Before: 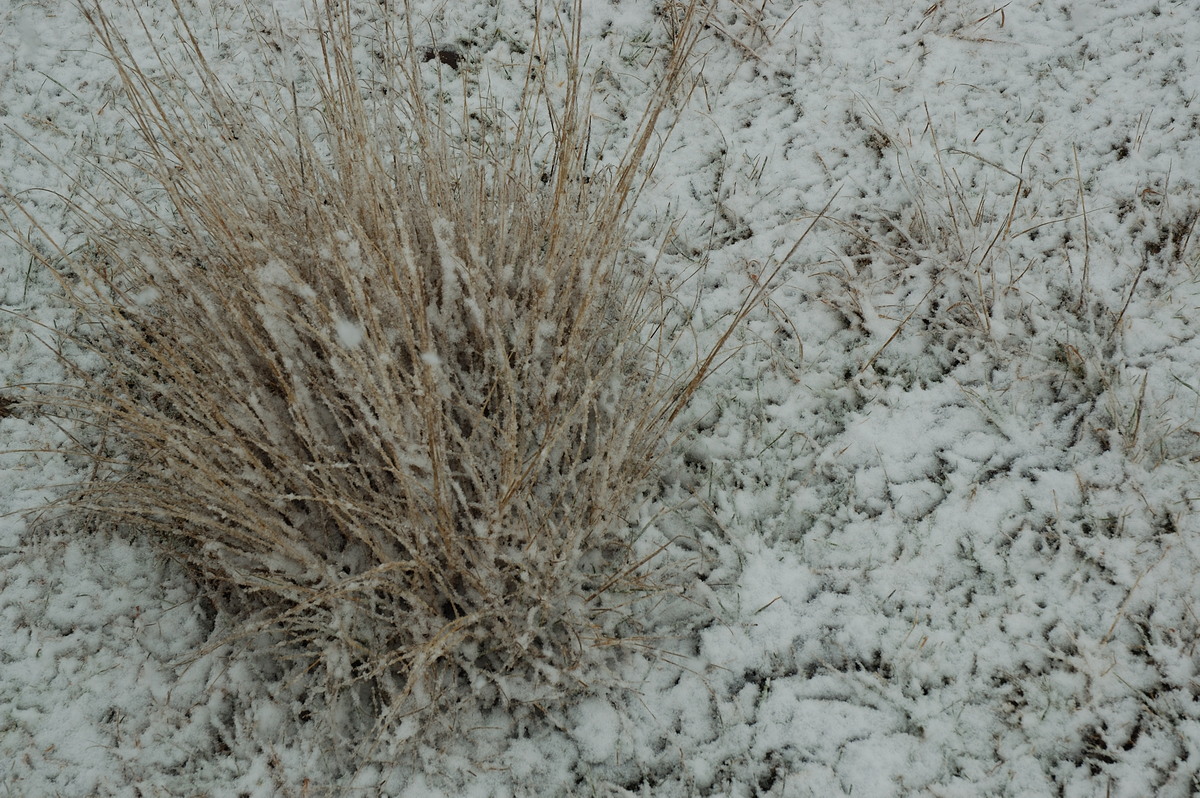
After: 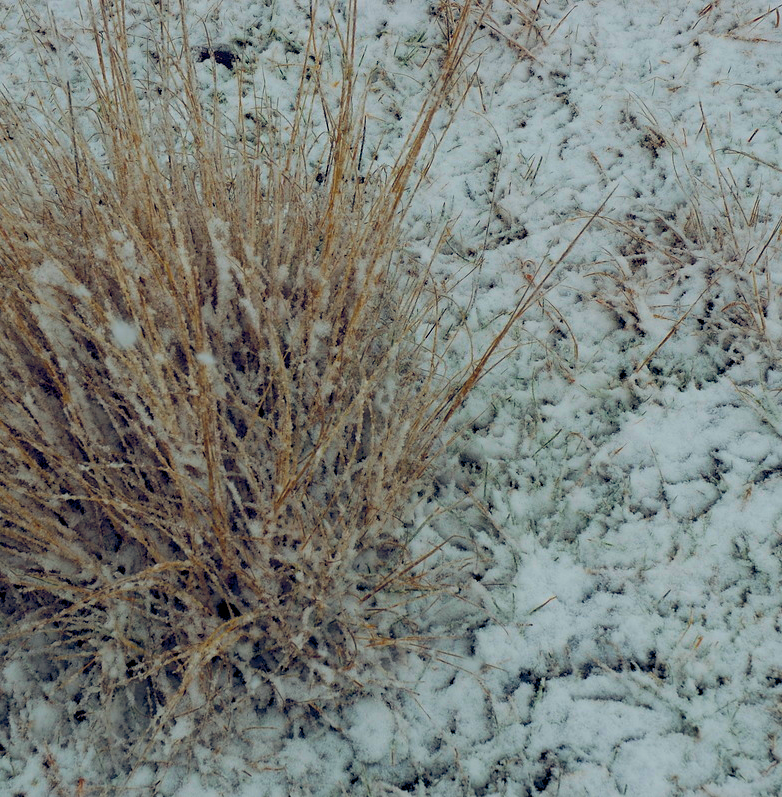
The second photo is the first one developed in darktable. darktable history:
color balance rgb: shadows lift › chroma 1.036%, shadows lift › hue 29.96°, global offset › luminance -0.278%, global offset › chroma 0.311%, global offset › hue 259.27°, linear chroma grading › global chroma 10.314%, perceptual saturation grading › global saturation 30.218%, global vibrance 50.556%
crop and rotate: left 18.799%, right 15.992%
